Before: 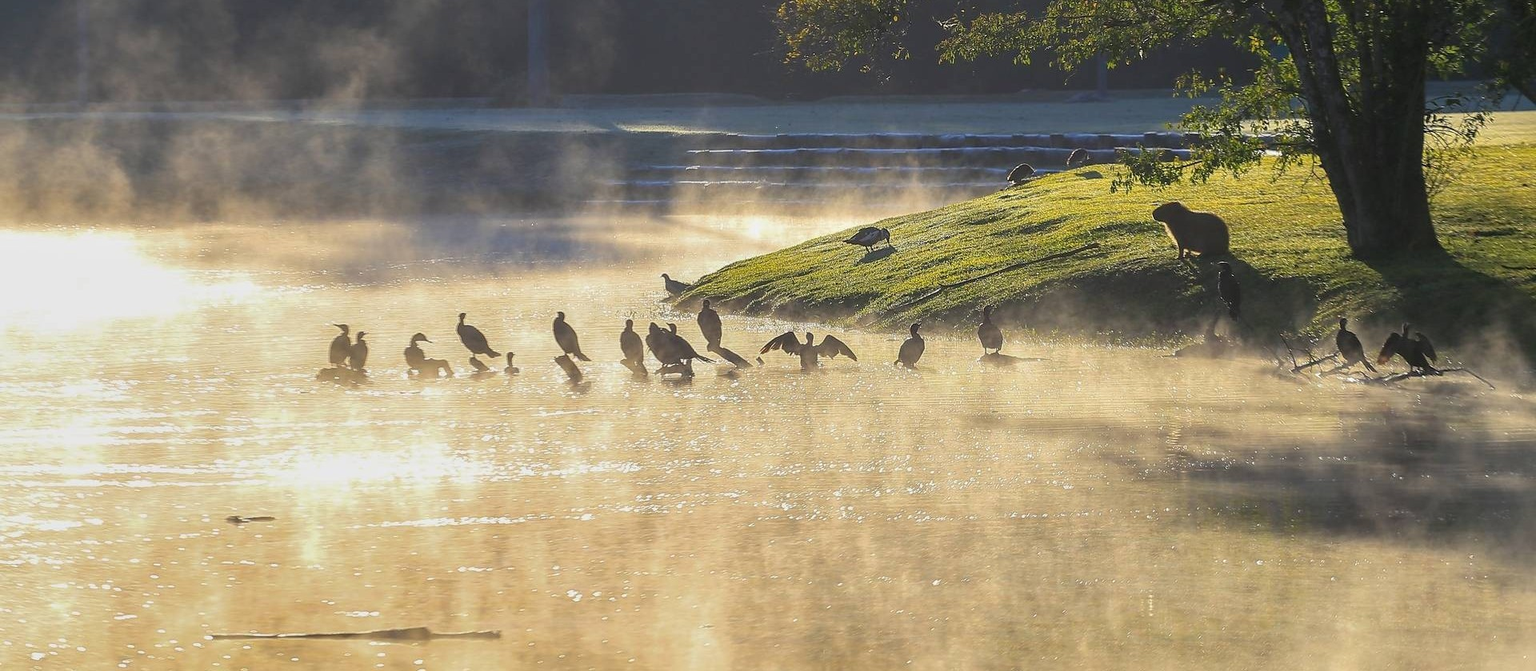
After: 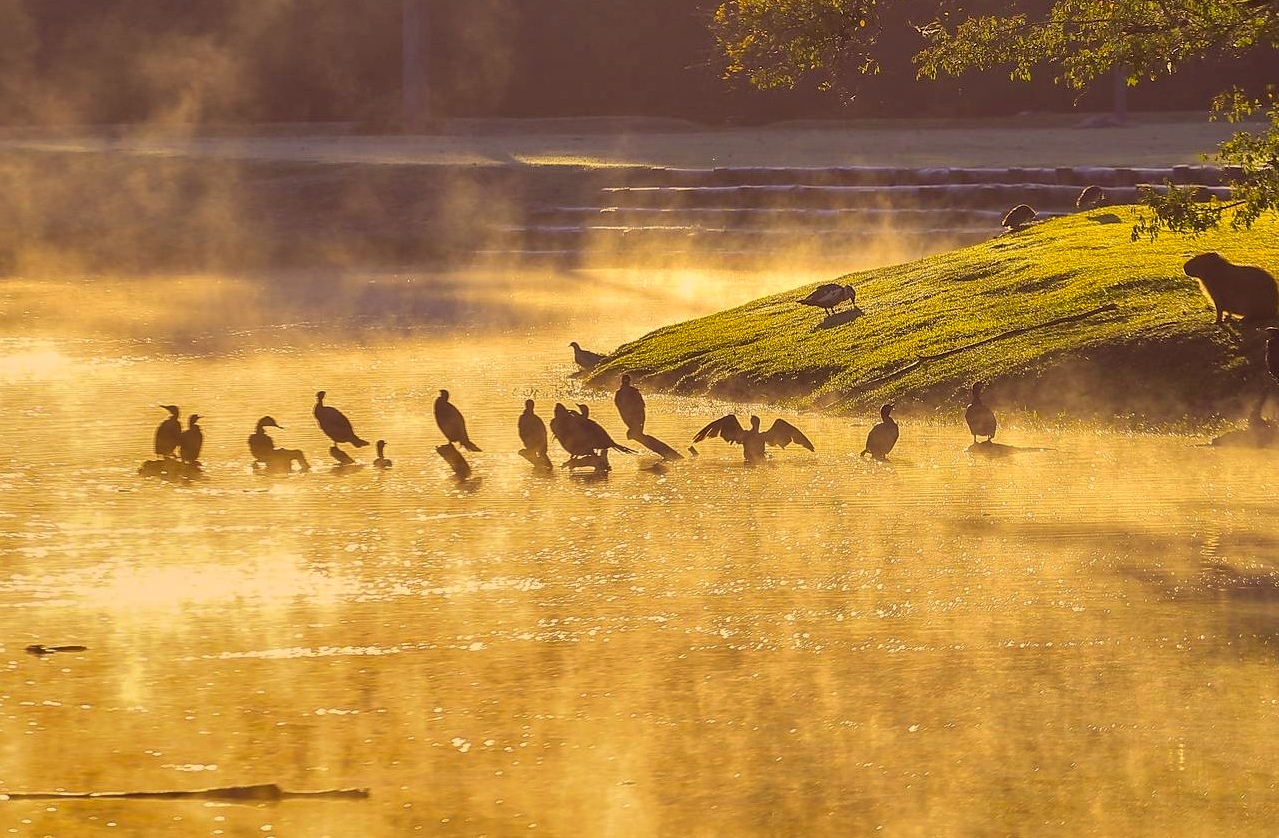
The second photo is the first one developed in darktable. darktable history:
shadows and highlights: low approximation 0.01, soften with gaussian
crop and rotate: left 13.409%, right 19.924%
color correction: highlights a* 10.12, highlights b* 39.04, shadows a* 14.62, shadows b* 3.37
